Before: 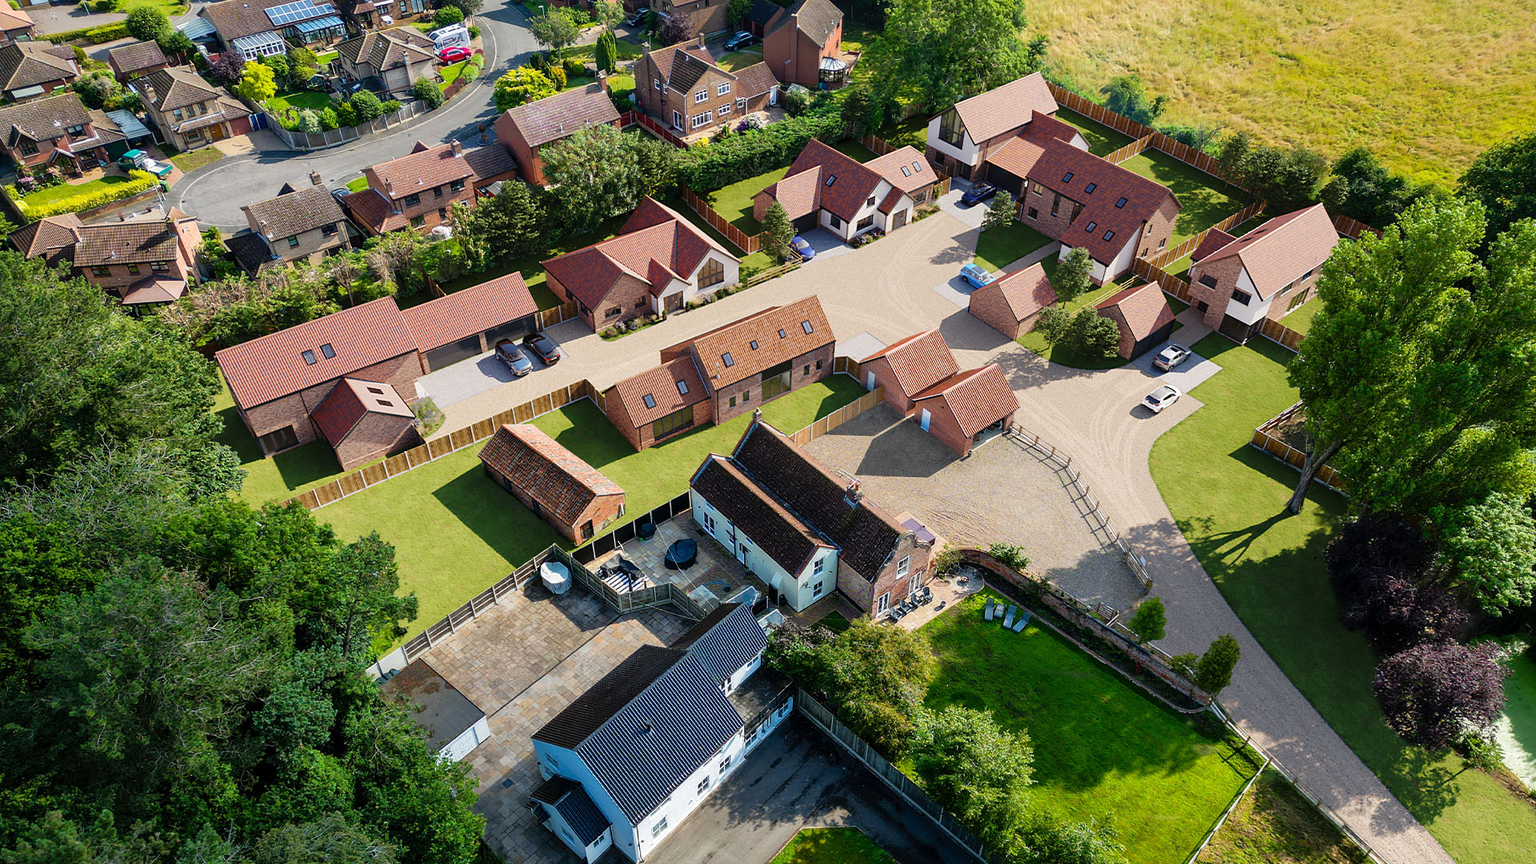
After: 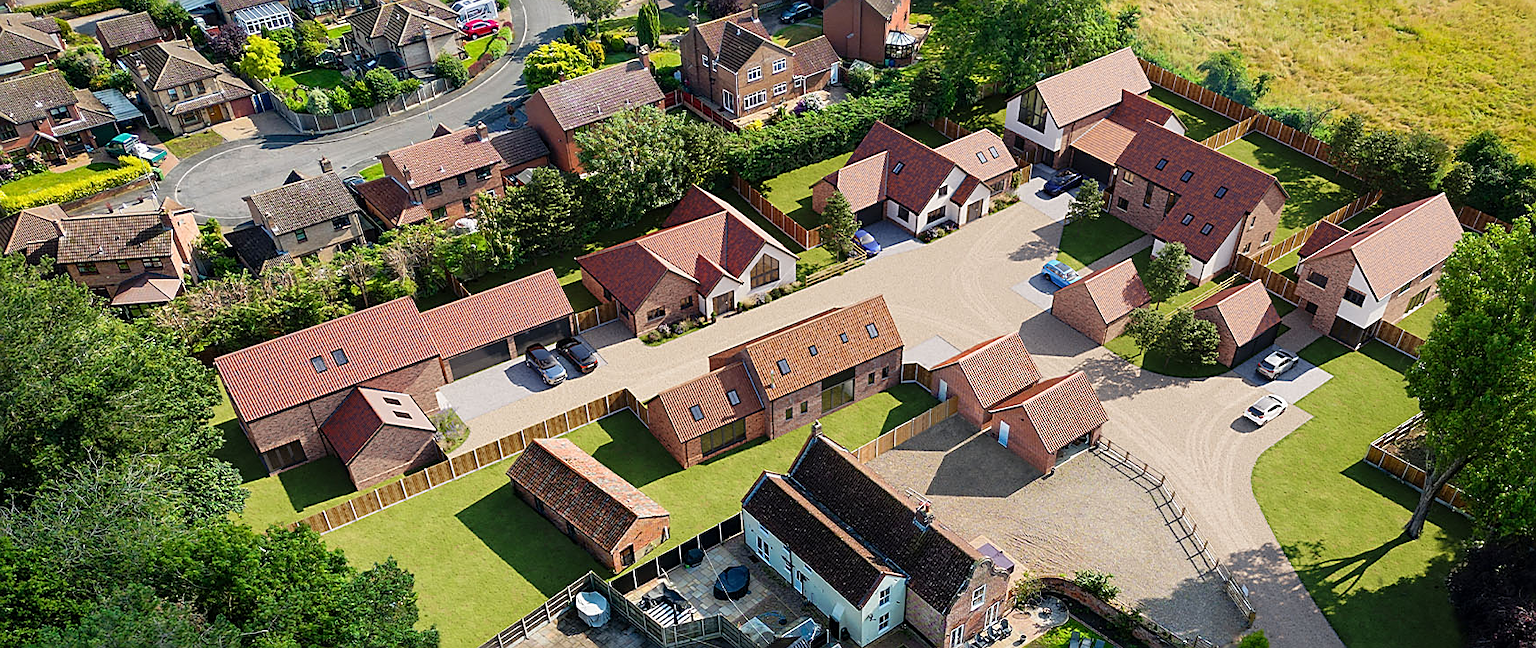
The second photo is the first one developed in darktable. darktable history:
crop: left 1.509%, top 3.452%, right 7.696%, bottom 28.452%
sharpen: on, module defaults
